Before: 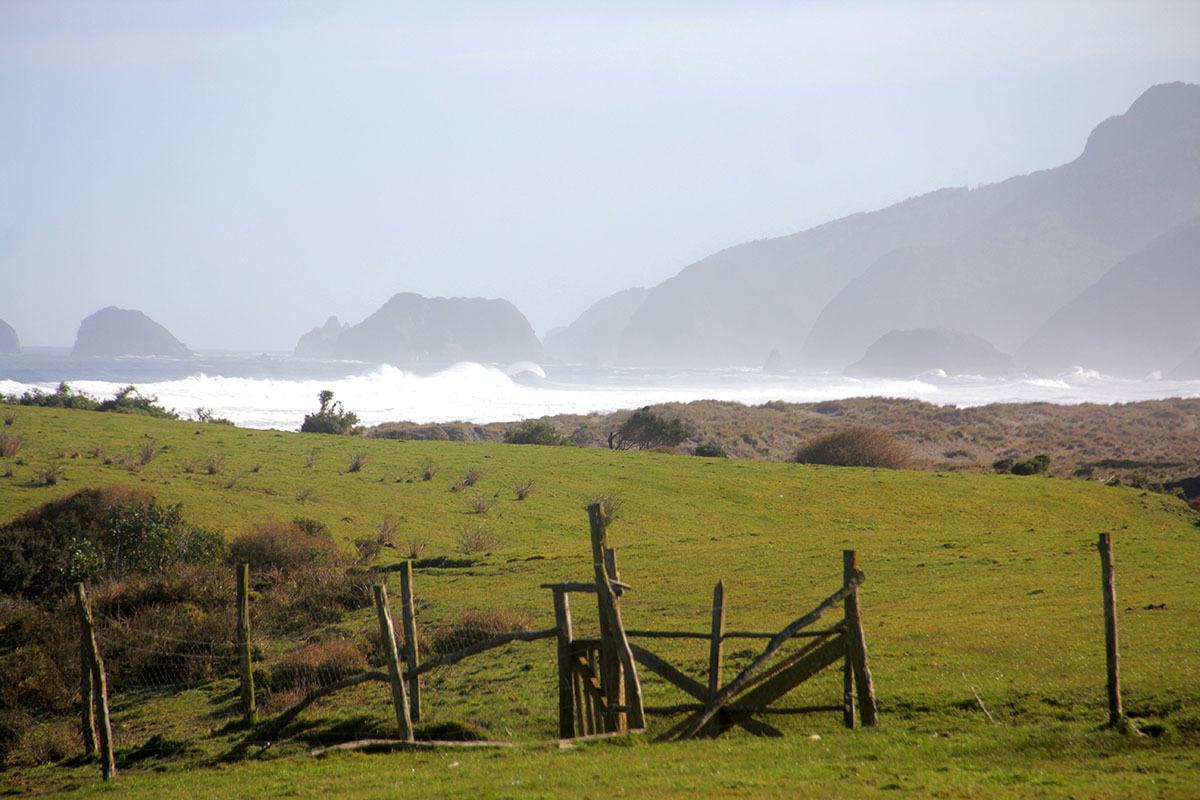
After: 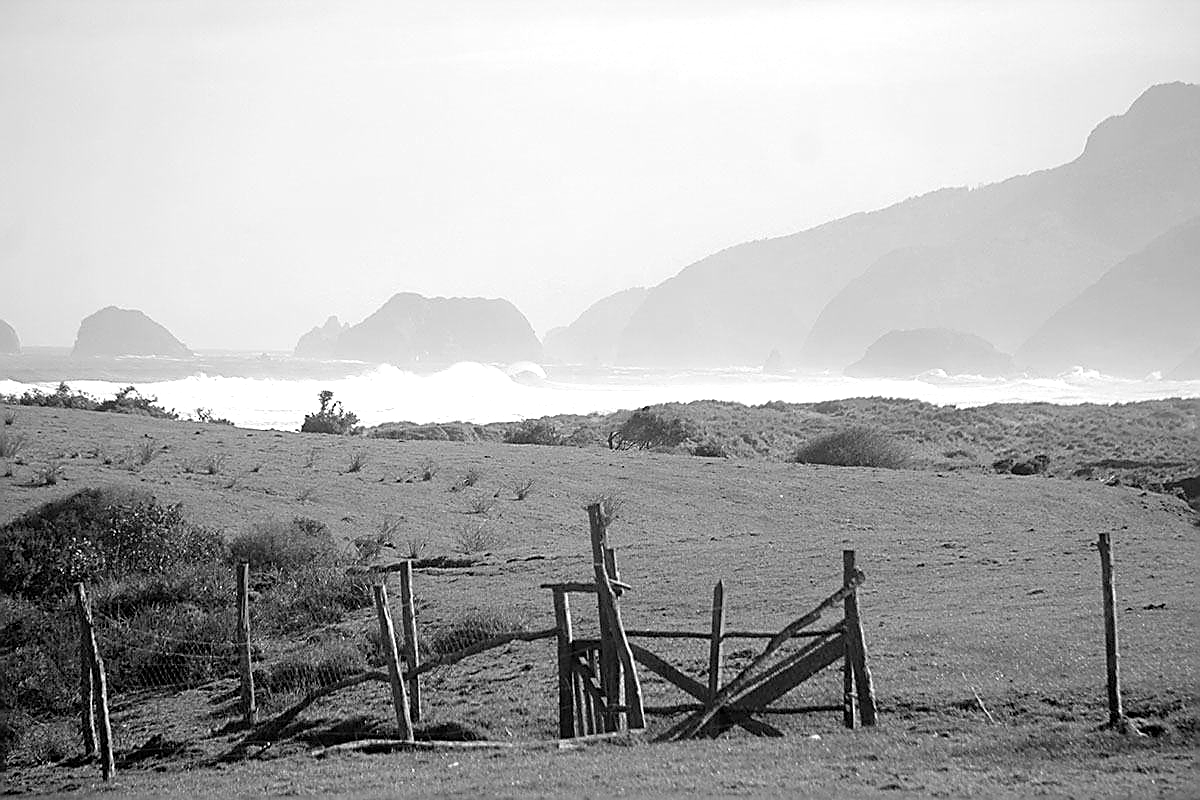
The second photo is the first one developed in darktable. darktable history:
monochrome: on, module defaults
sharpen: radius 1.685, amount 1.294
levels: levels [0, 0.435, 0.917]
